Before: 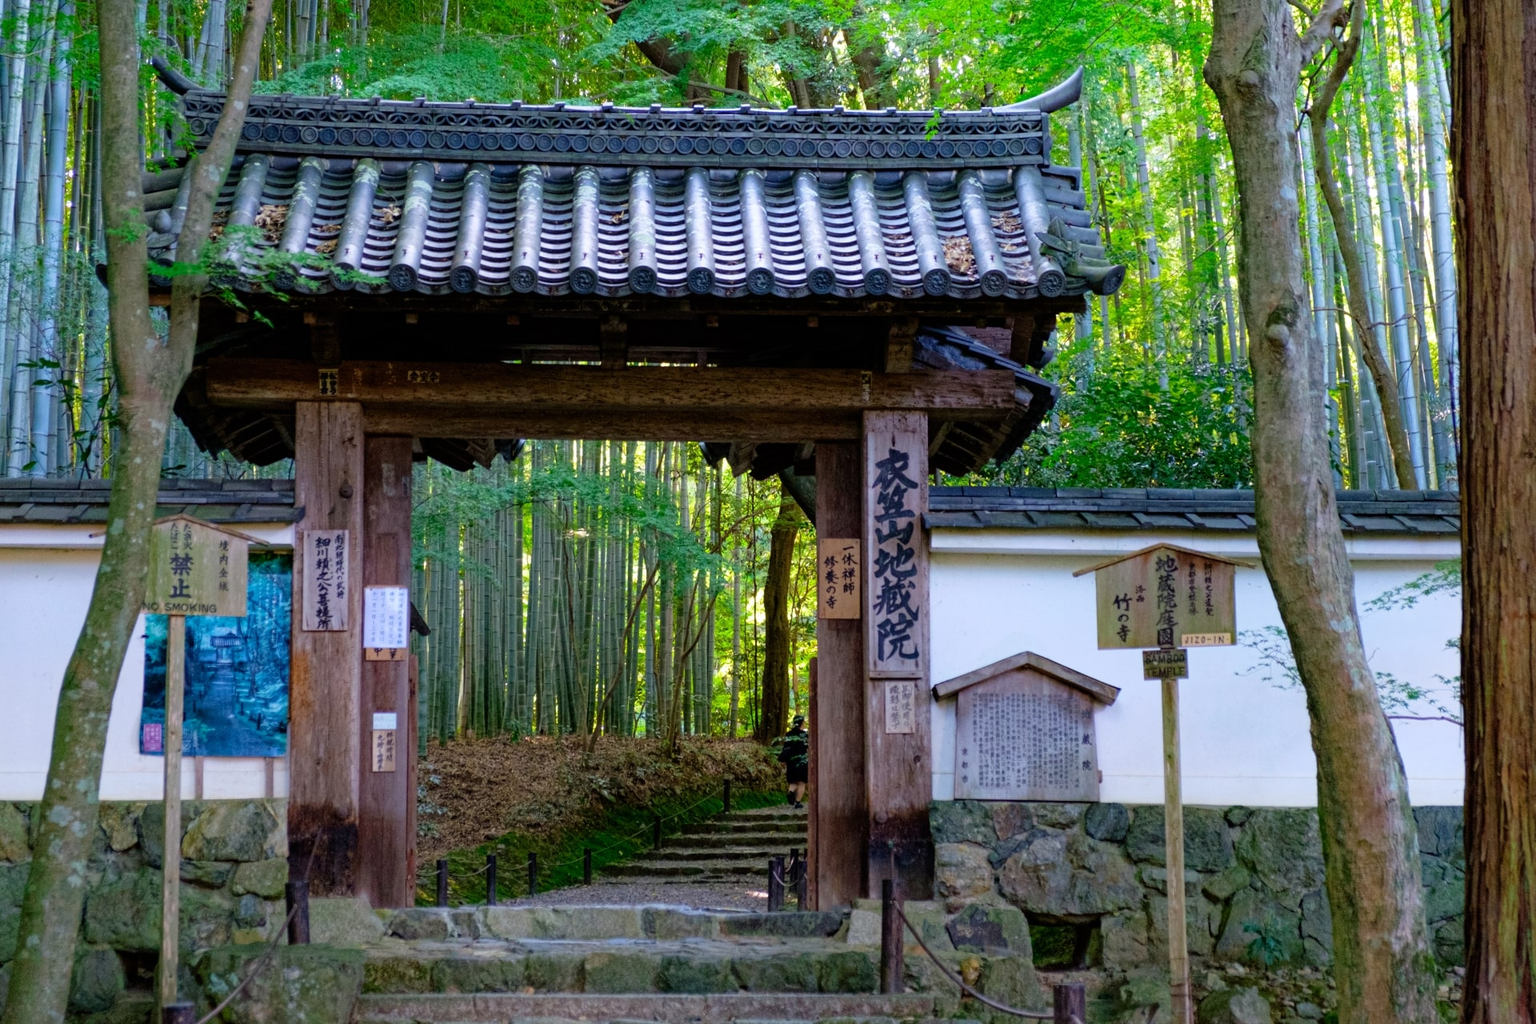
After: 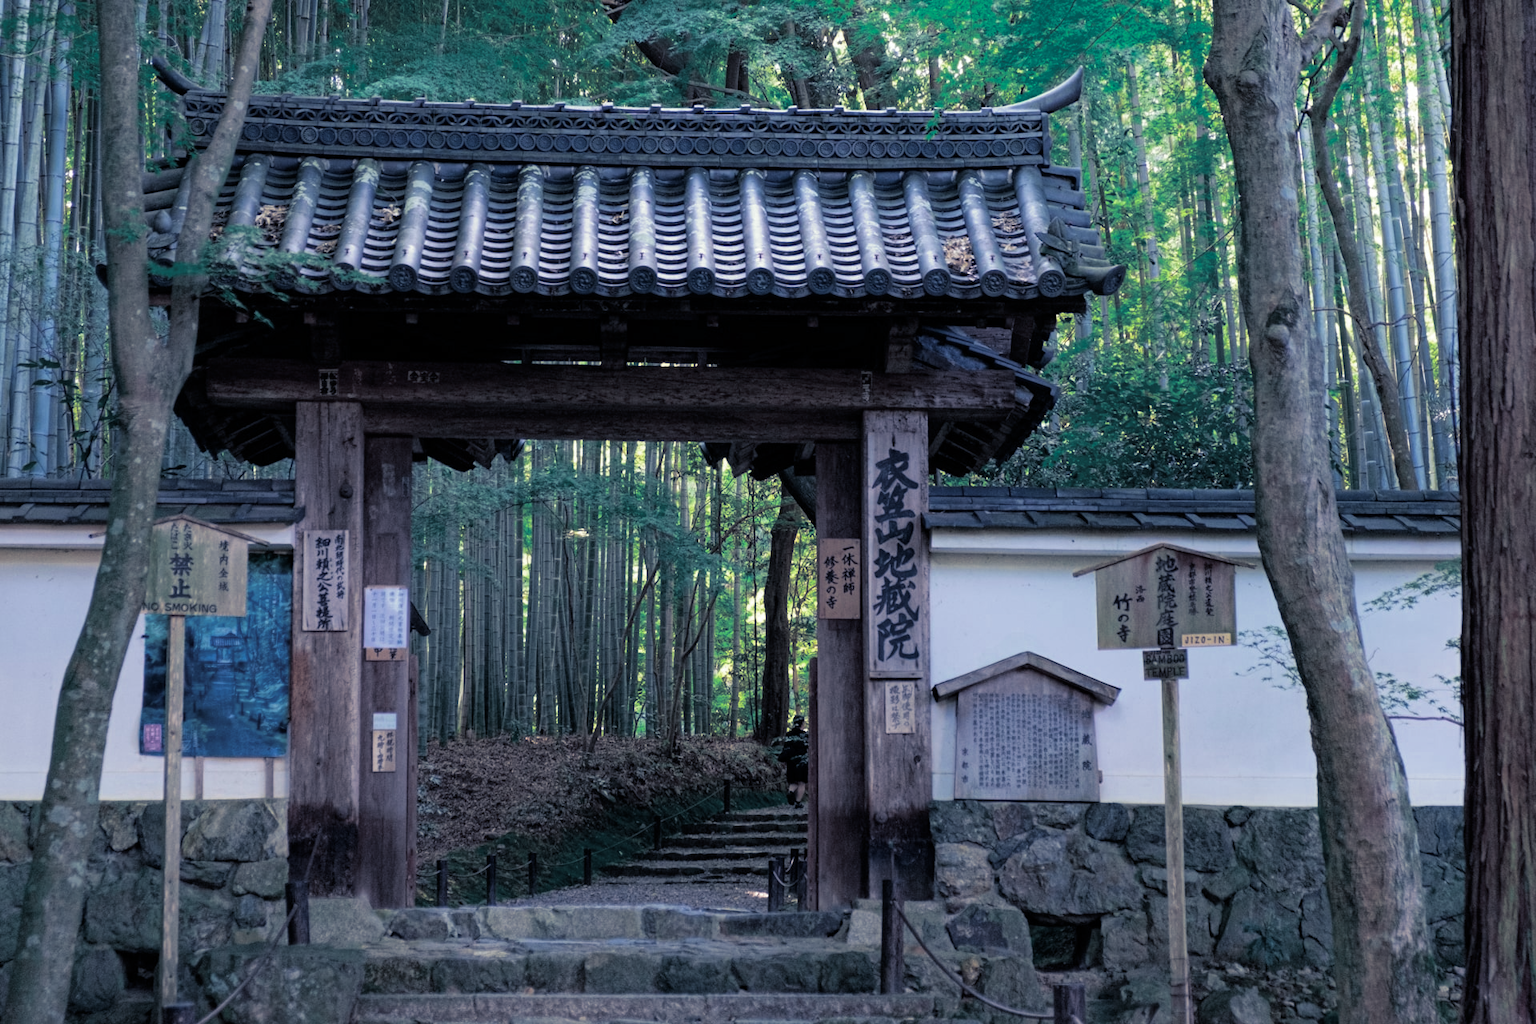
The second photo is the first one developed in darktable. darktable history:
color zones: curves: ch0 [(0, 0.5) (0.125, 0.4) (0.25, 0.5) (0.375, 0.4) (0.5, 0.4) (0.625, 0.35) (0.75, 0.35) (0.875, 0.5)]; ch1 [(0, 0.35) (0.125, 0.45) (0.25, 0.35) (0.375, 0.35) (0.5, 0.35) (0.625, 0.35) (0.75, 0.45) (0.875, 0.35)]; ch2 [(0, 0.6) (0.125, 0.5) (0.25, 0.5) (0.375, 0.6) (0.5, 0.6) (0.625, 0.5) (0.75, 0.5) (0.875, 0.5)]
split-toning: shadows › hue 230.4°
